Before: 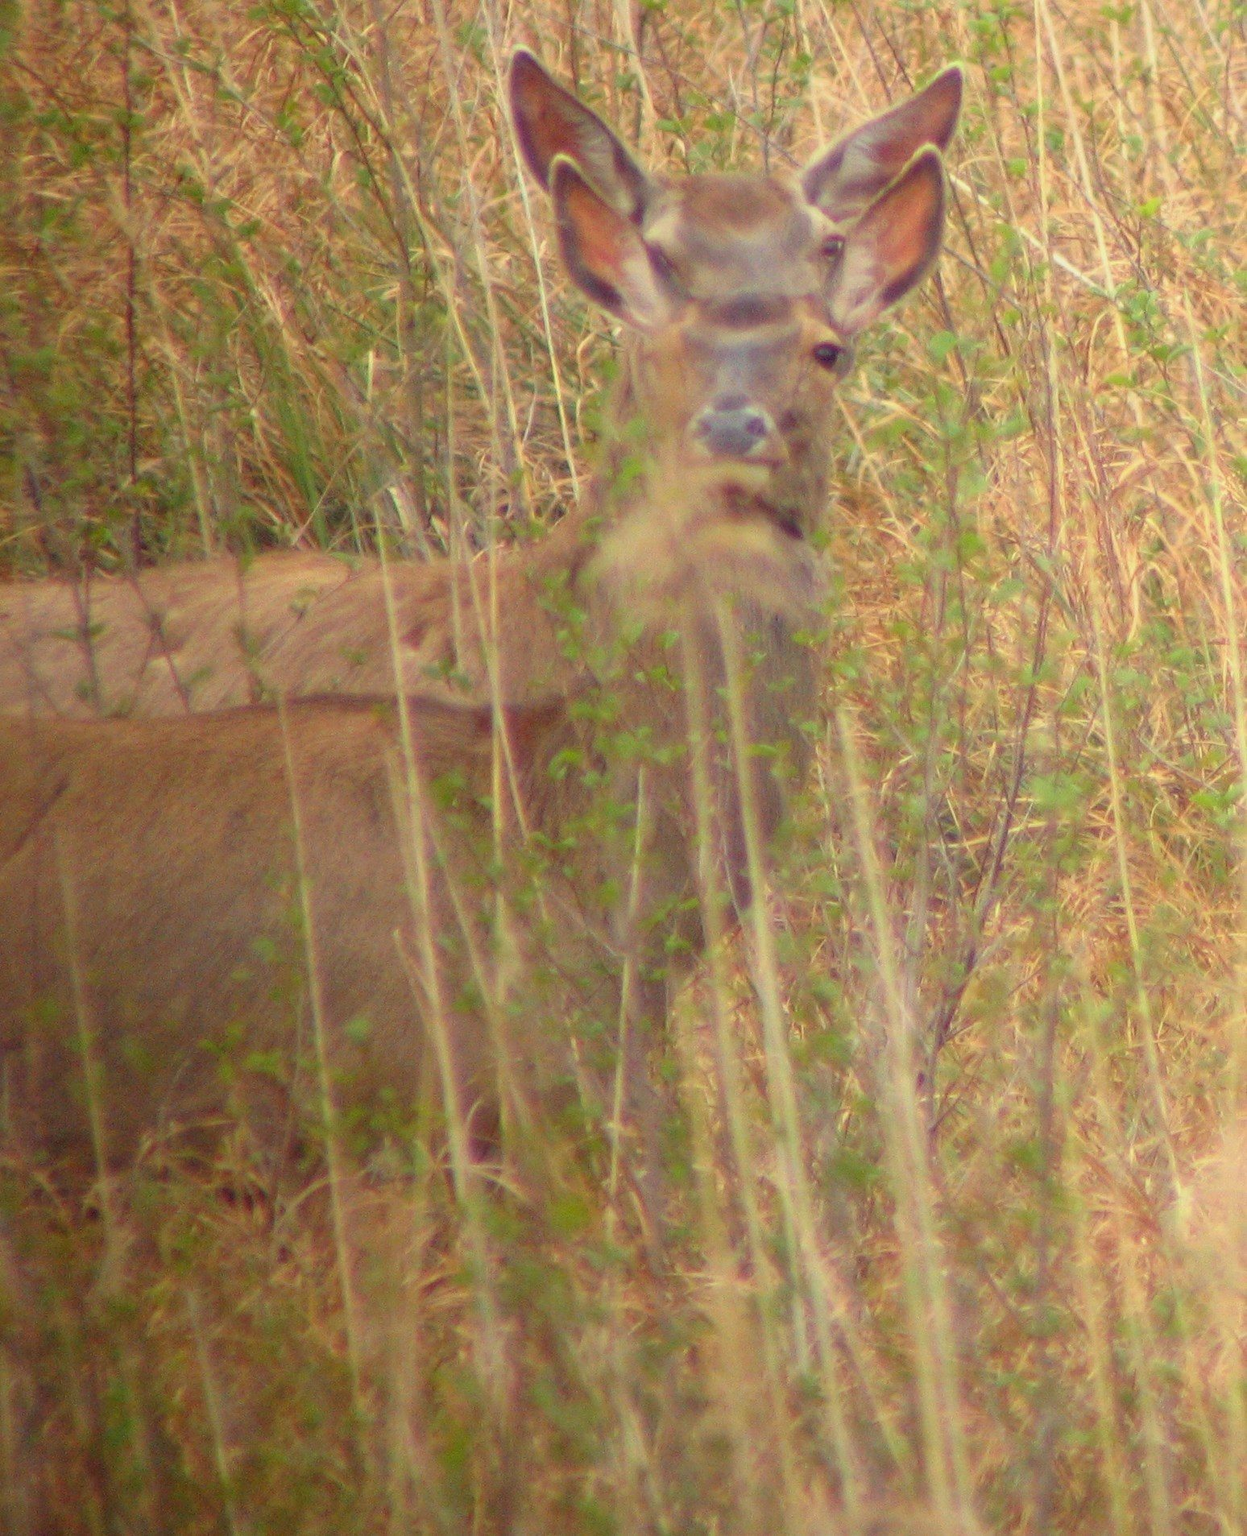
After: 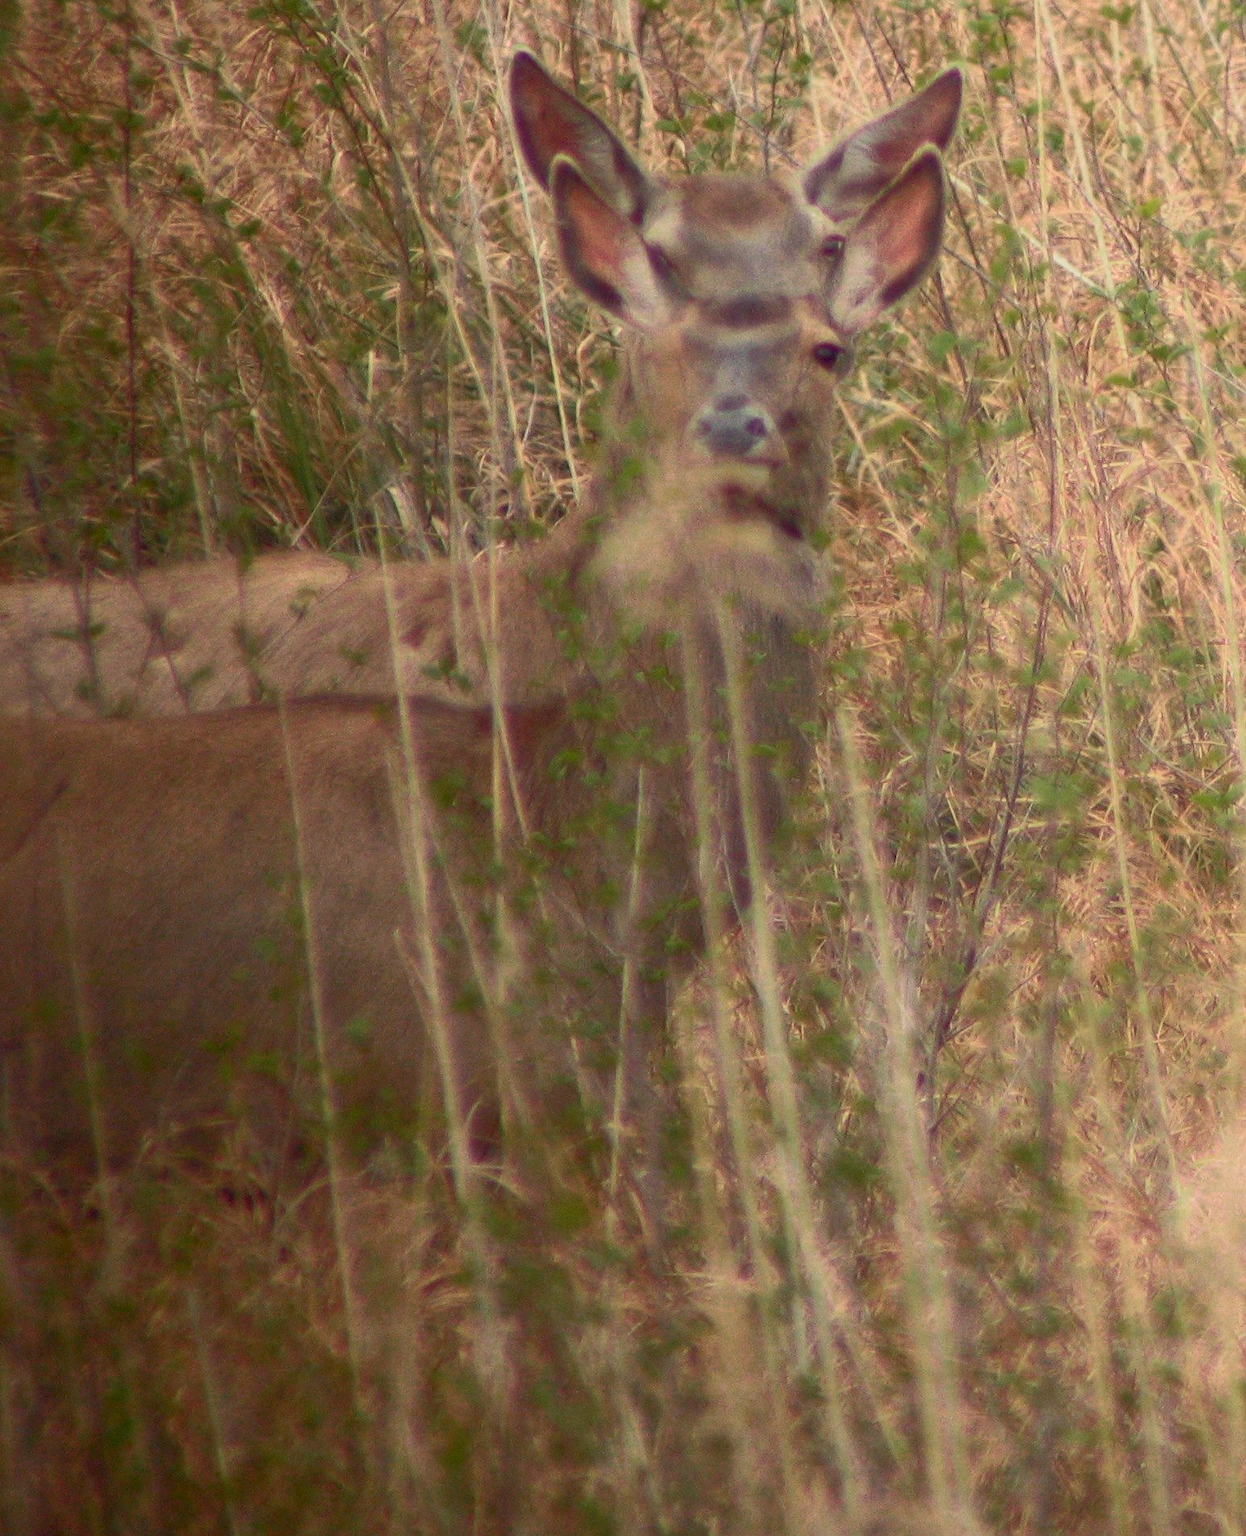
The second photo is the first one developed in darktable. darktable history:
color zones: curves: ch0 [(0, 0.553) (0.123, 0.58) (0.23, 0.419) (0.468, 0.155) (0.605, 0.132) (0.723, 0.063) (0.833, 0.172) (0.921, 0.468)]; ch1 [(0.025, 0.645) (0.229, 0.584) (0.326, 0.551) (0.537, 0.446) (0.599, 0.911) (0.708, 1) (0.805, 0.944)]; ch2 [(0.086, 0.468) (0.254, 0.464) (0.638, 0.564) (0.702, 0.592) (0.768, 0.564)]
color balance rgb: perceptual saturation grading › highlights -31.88%, perceptual saturation grading › mid-tones 5.8%, perceptual saturation grading › shadows 18.12%, perceptual brilliance grading › highlights 3.62%, perceptual brilliance grading › mid-tones -18.12%, perceptual brilliance grading › shadows -41.3%
